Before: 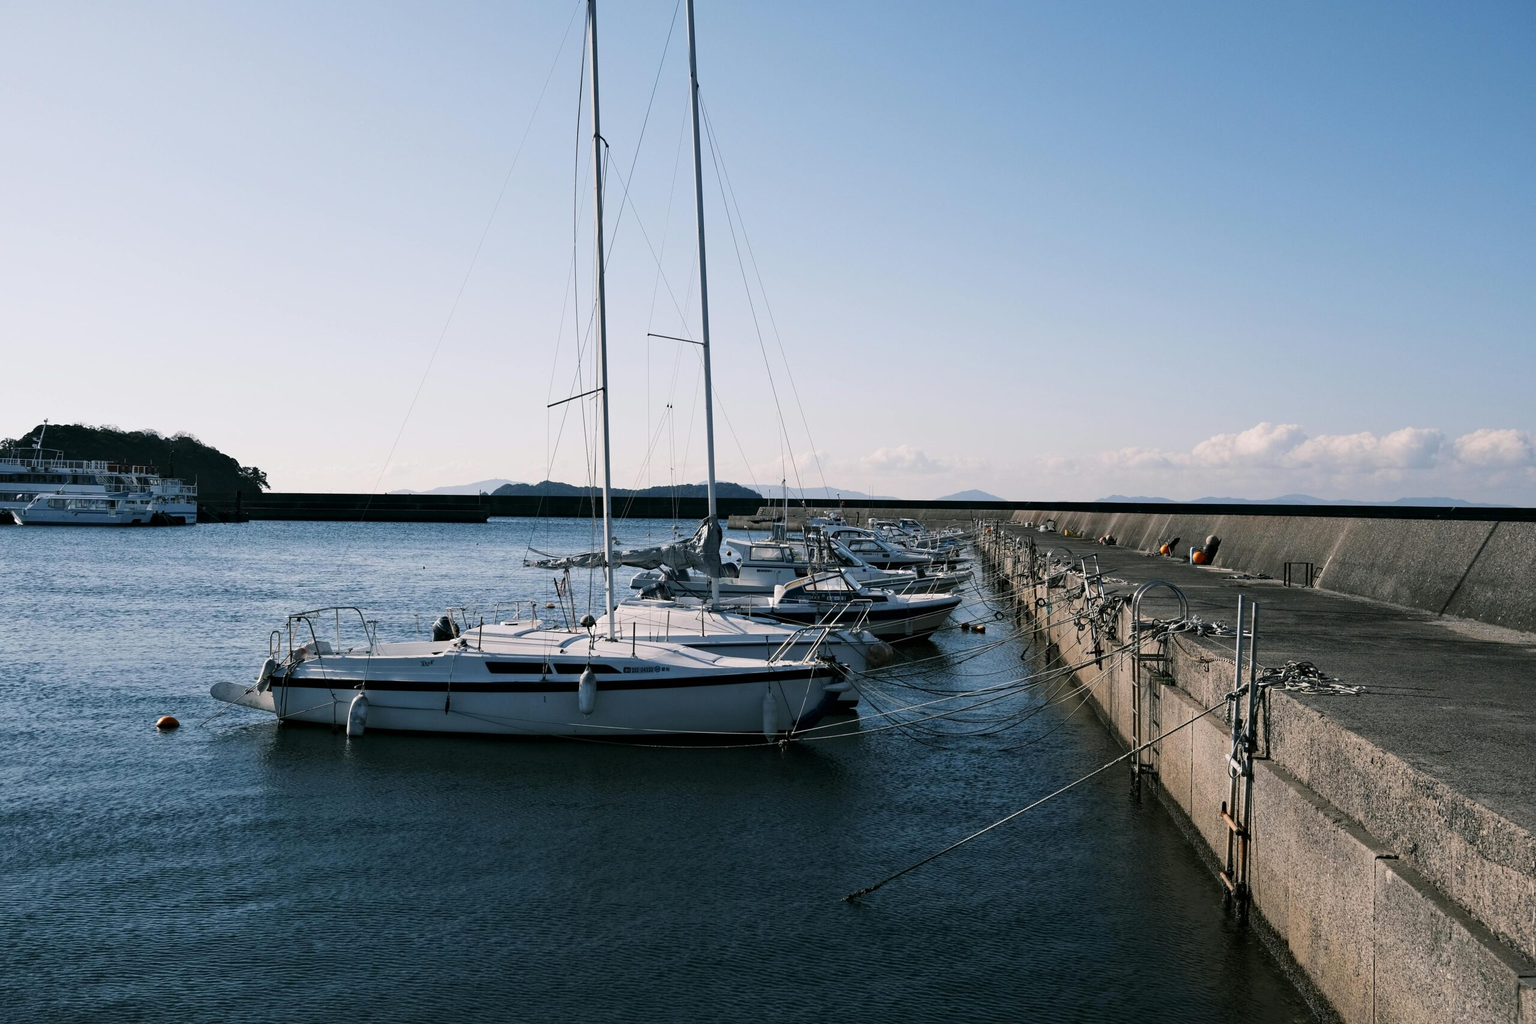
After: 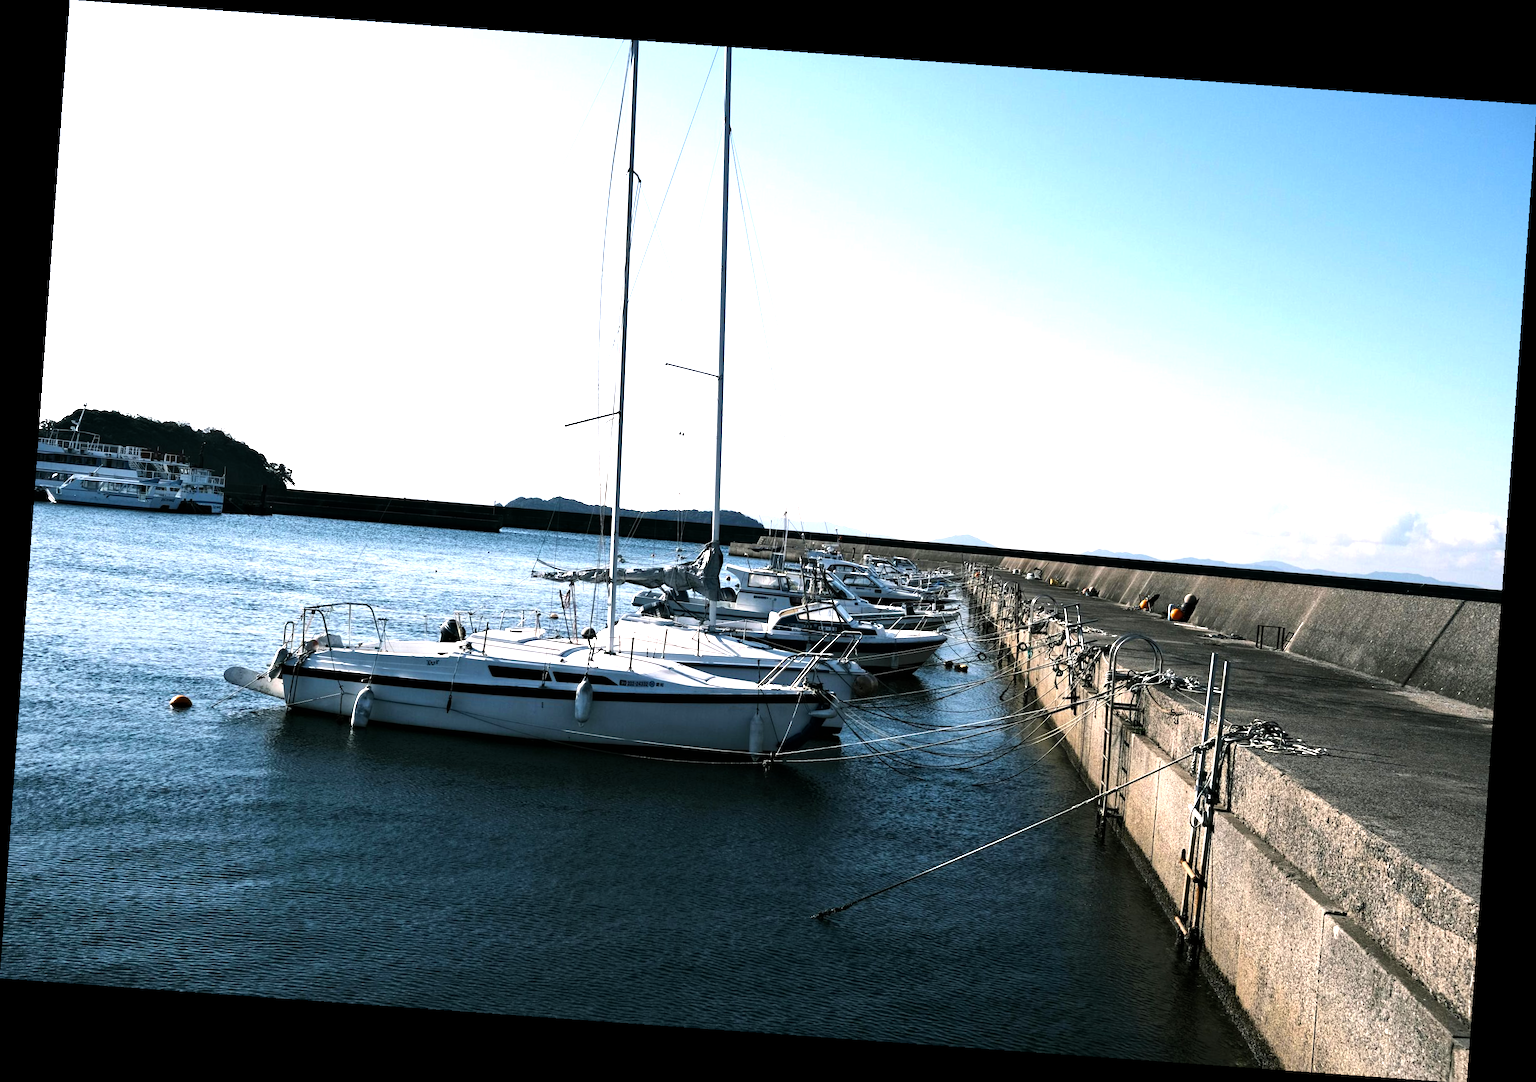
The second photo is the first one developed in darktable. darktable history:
exposure: black level correction 0, exposure 0.9 EV, compensate highlight preservation false
rotate and perspective: rotation 4.1°, automatic cropping off
color balance rgb: shadows lift › luminance -10%, power › luminance -9%, linear chroma grading › global chroma 10%, global vibrance 10%, contrast 15%, saturation formula JzAzBz (2021)
